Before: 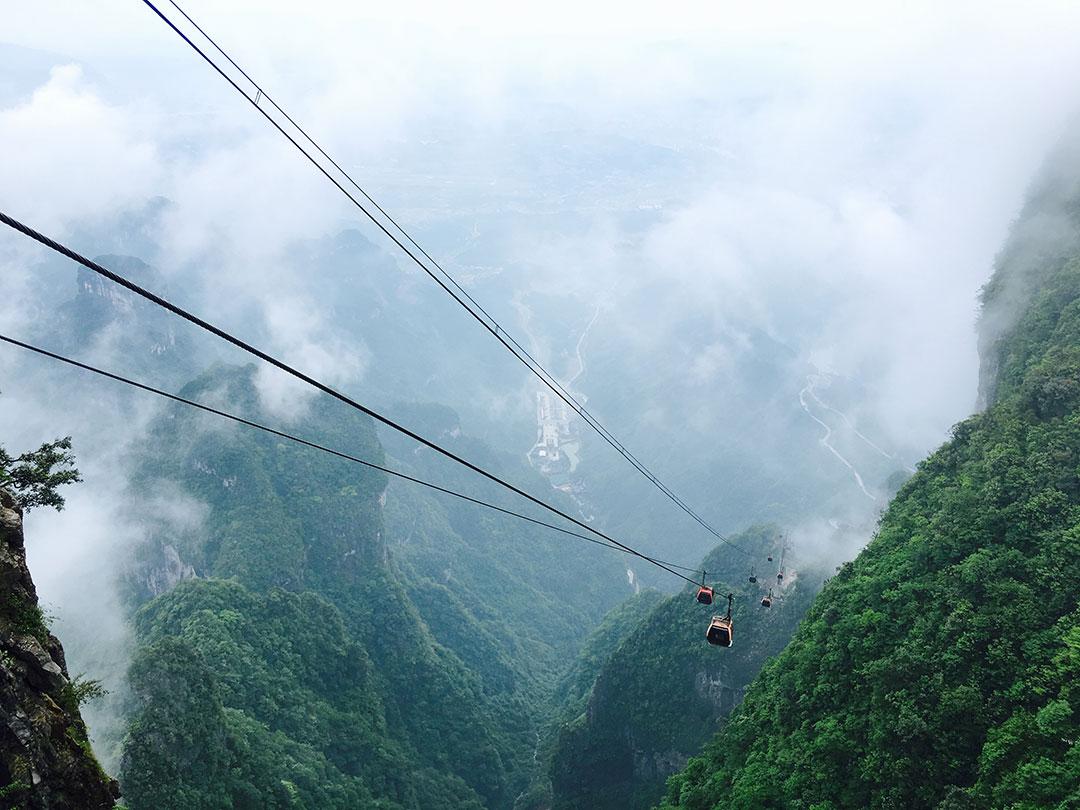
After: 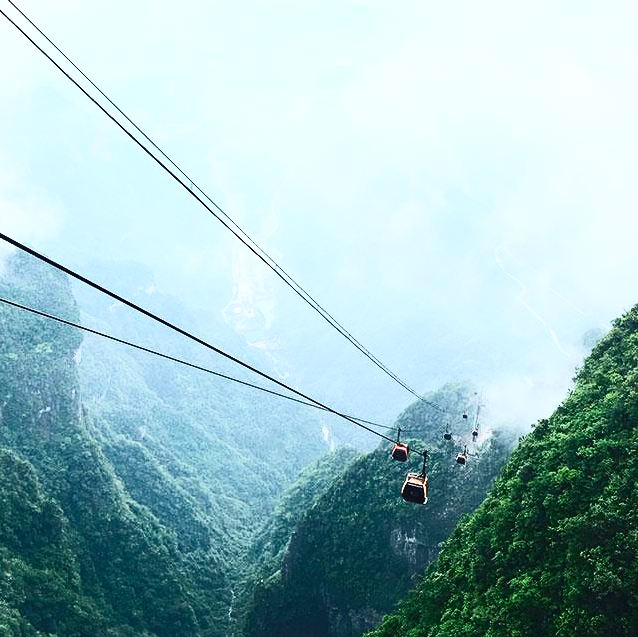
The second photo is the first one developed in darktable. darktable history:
crop and rotate: left 28.256%, top 17.734%, right 12.656%, bottom 3.573%
contrast brightness saturation: contrast 0.62, brightness 0.34, saturation 0.14
velvia: strength 15%
